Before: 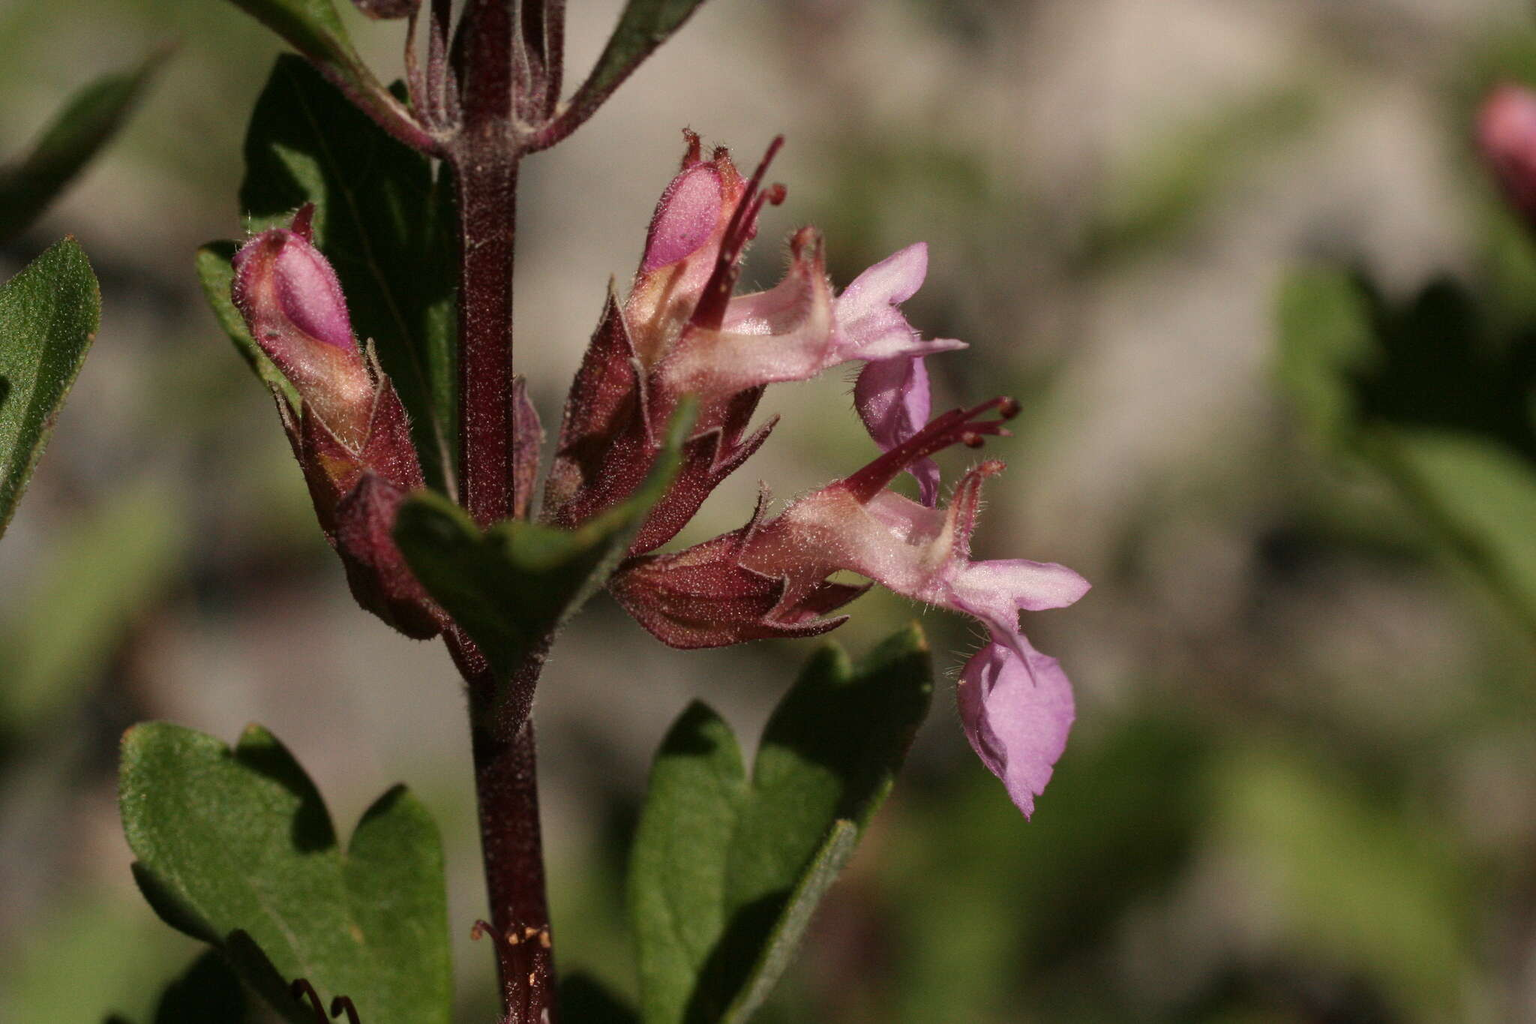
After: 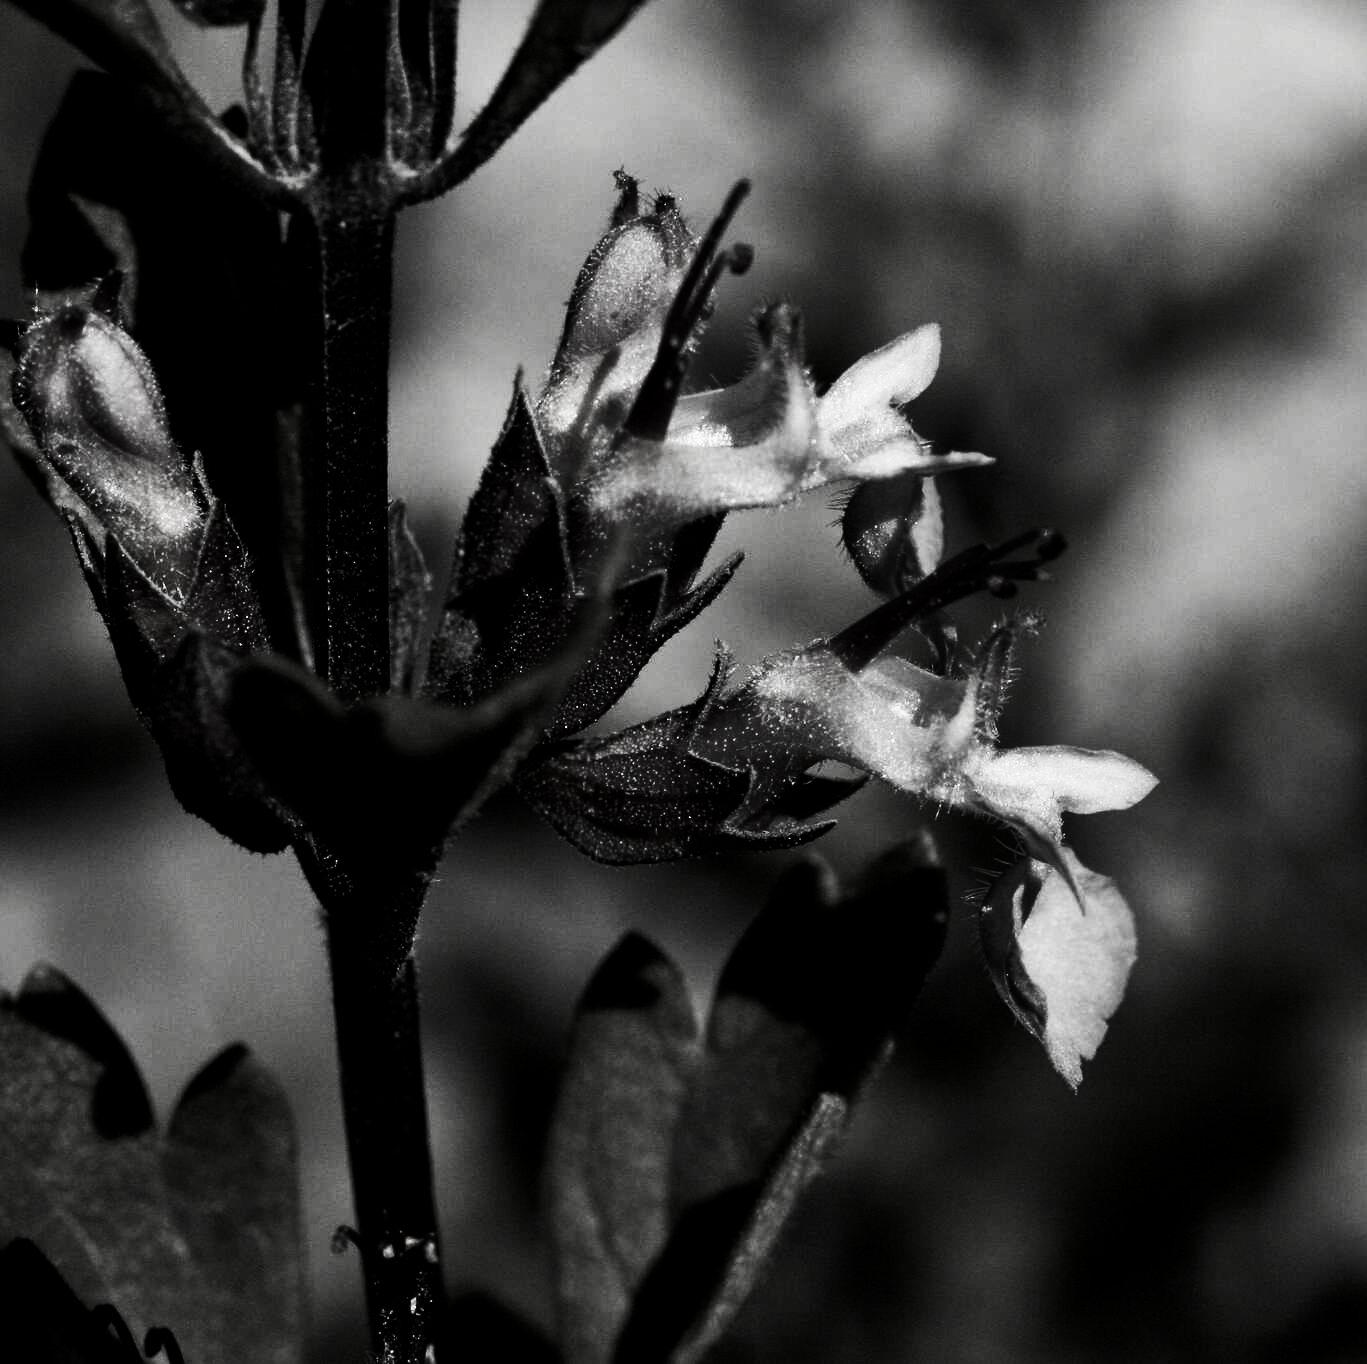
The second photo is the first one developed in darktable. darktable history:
contrast brightness saturation: contrast 0.02, brightness -0.99, saturation -0.987
crop and rotate: left 14.493%, right 18.749%
base curve: curves: ch0 [(0, 0) (0.012, 0.01) (0.073, 0.168) (0.31, 0.711) (0.645, 0.957) (1, 1)]
shadows and highlights: radius 124.86, shadows 30.55, highlights -30.72, low approximation 0.01, soften with gaussian
